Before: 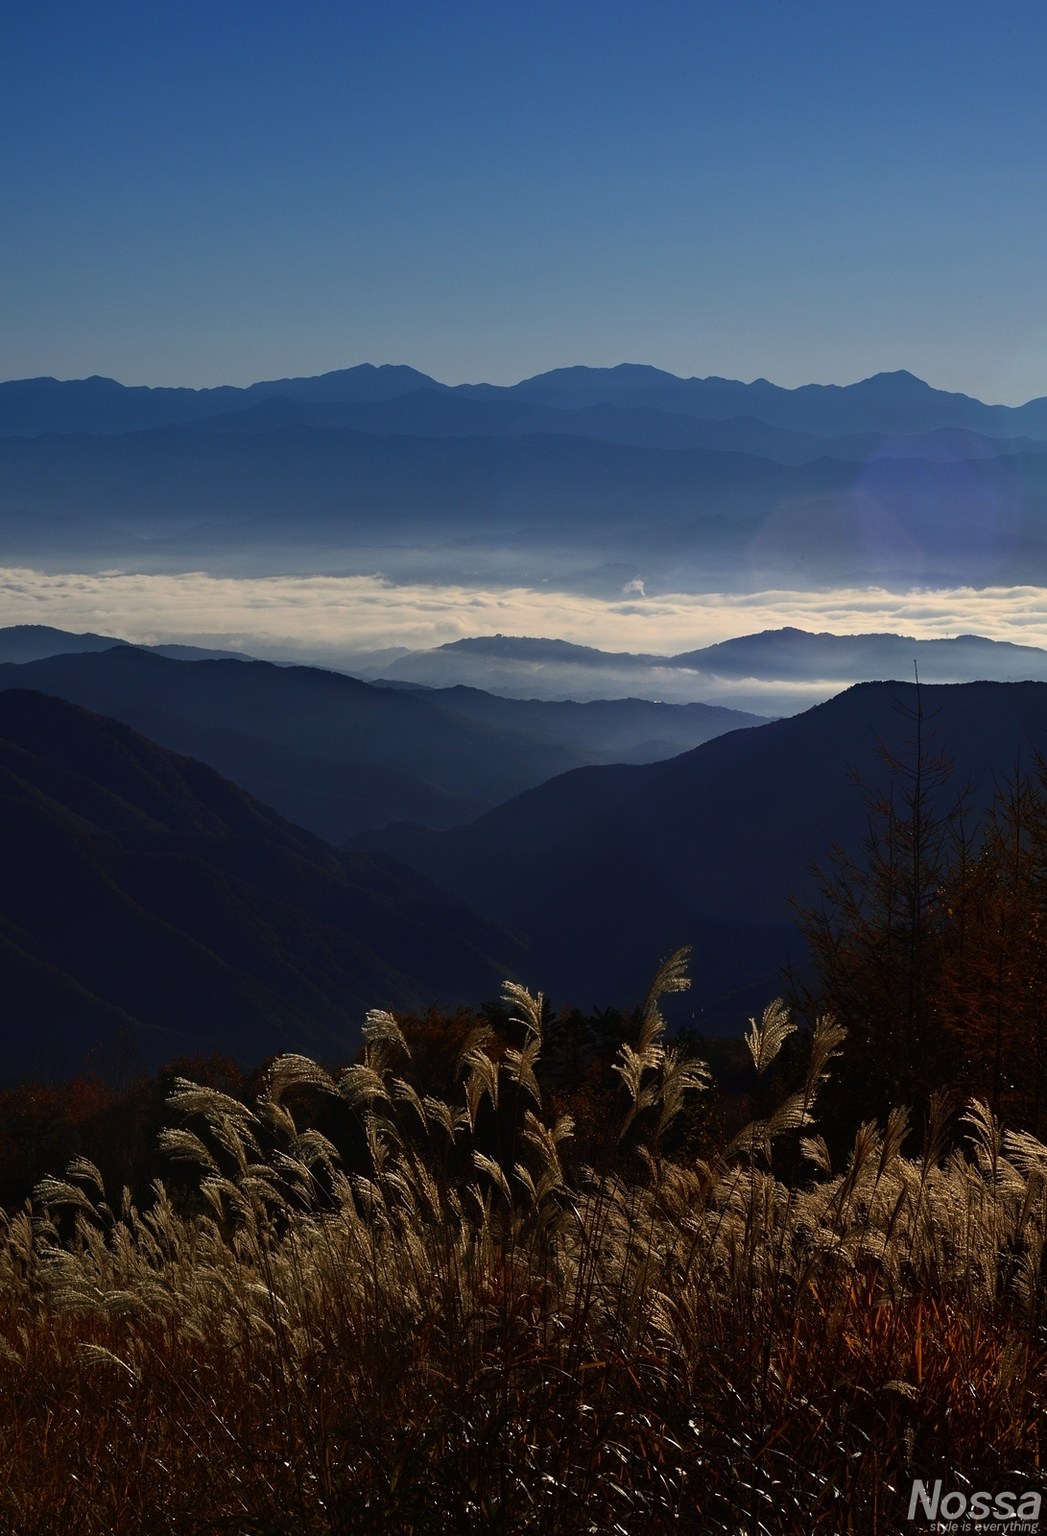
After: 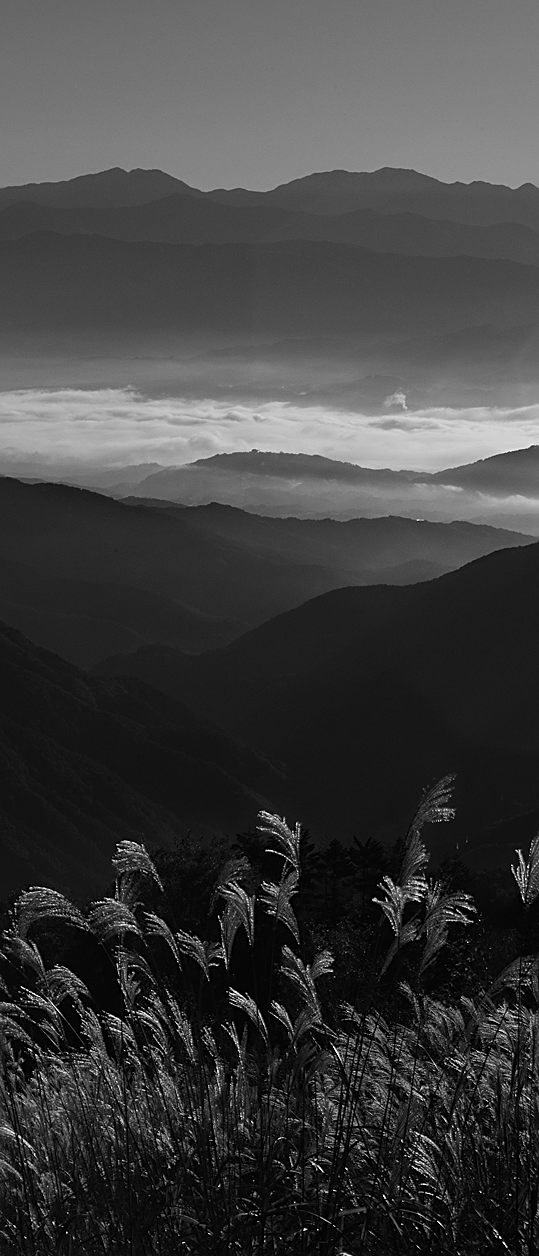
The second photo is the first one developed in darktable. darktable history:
white balance: red 1.08, blue 0.791
monochrome: size 1
sharpen: on, module defaults
crop and rotate: angle 0.02°, left 24.353%, top 13.219%, right 26.156%, bottom 8.224%
